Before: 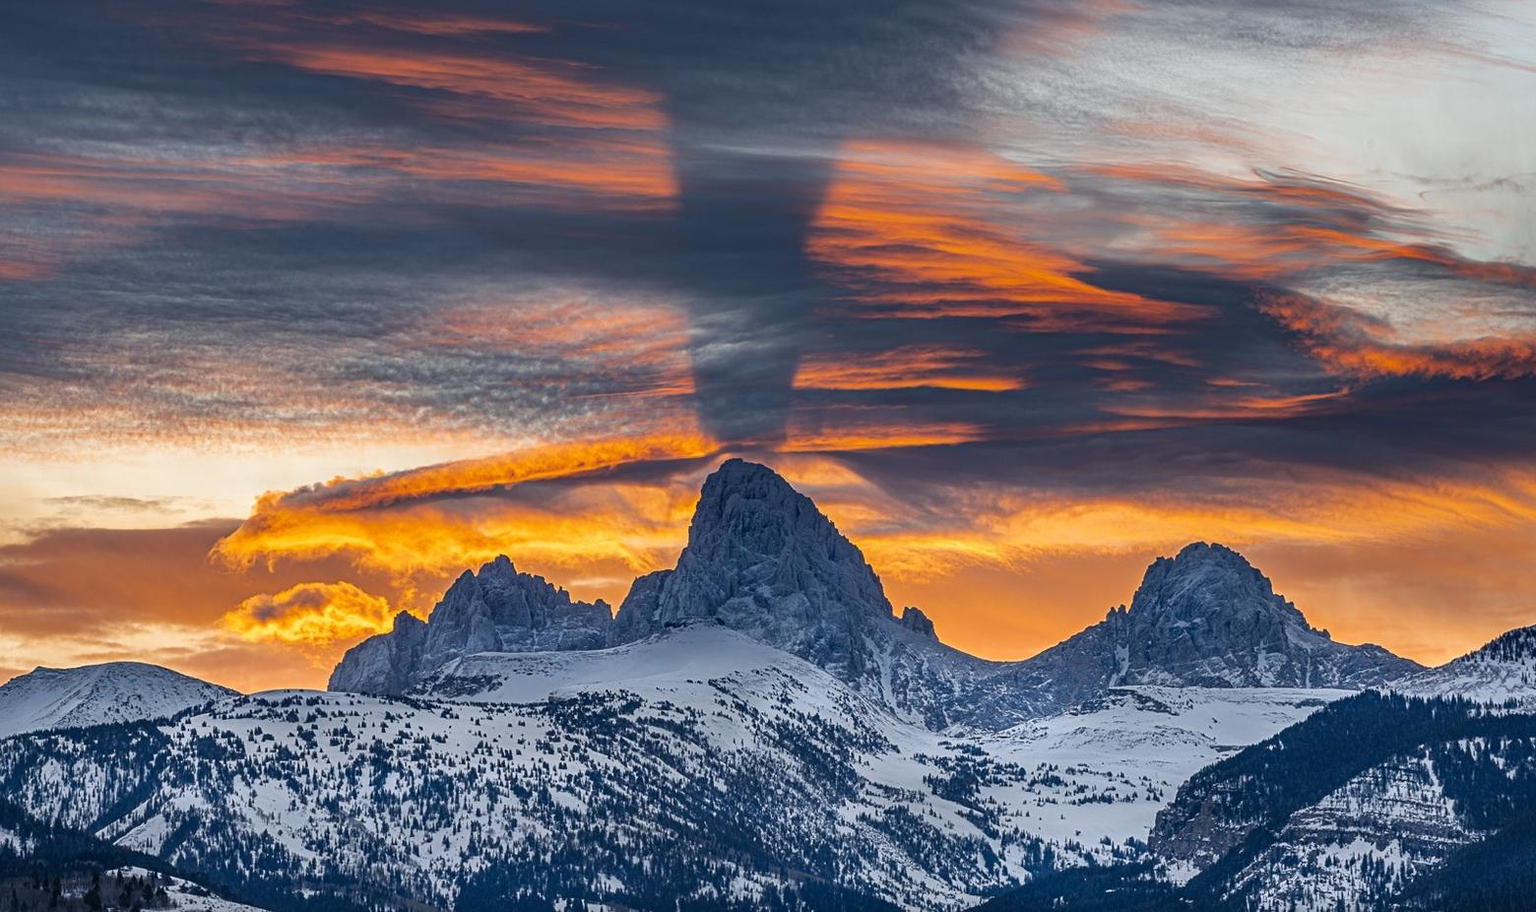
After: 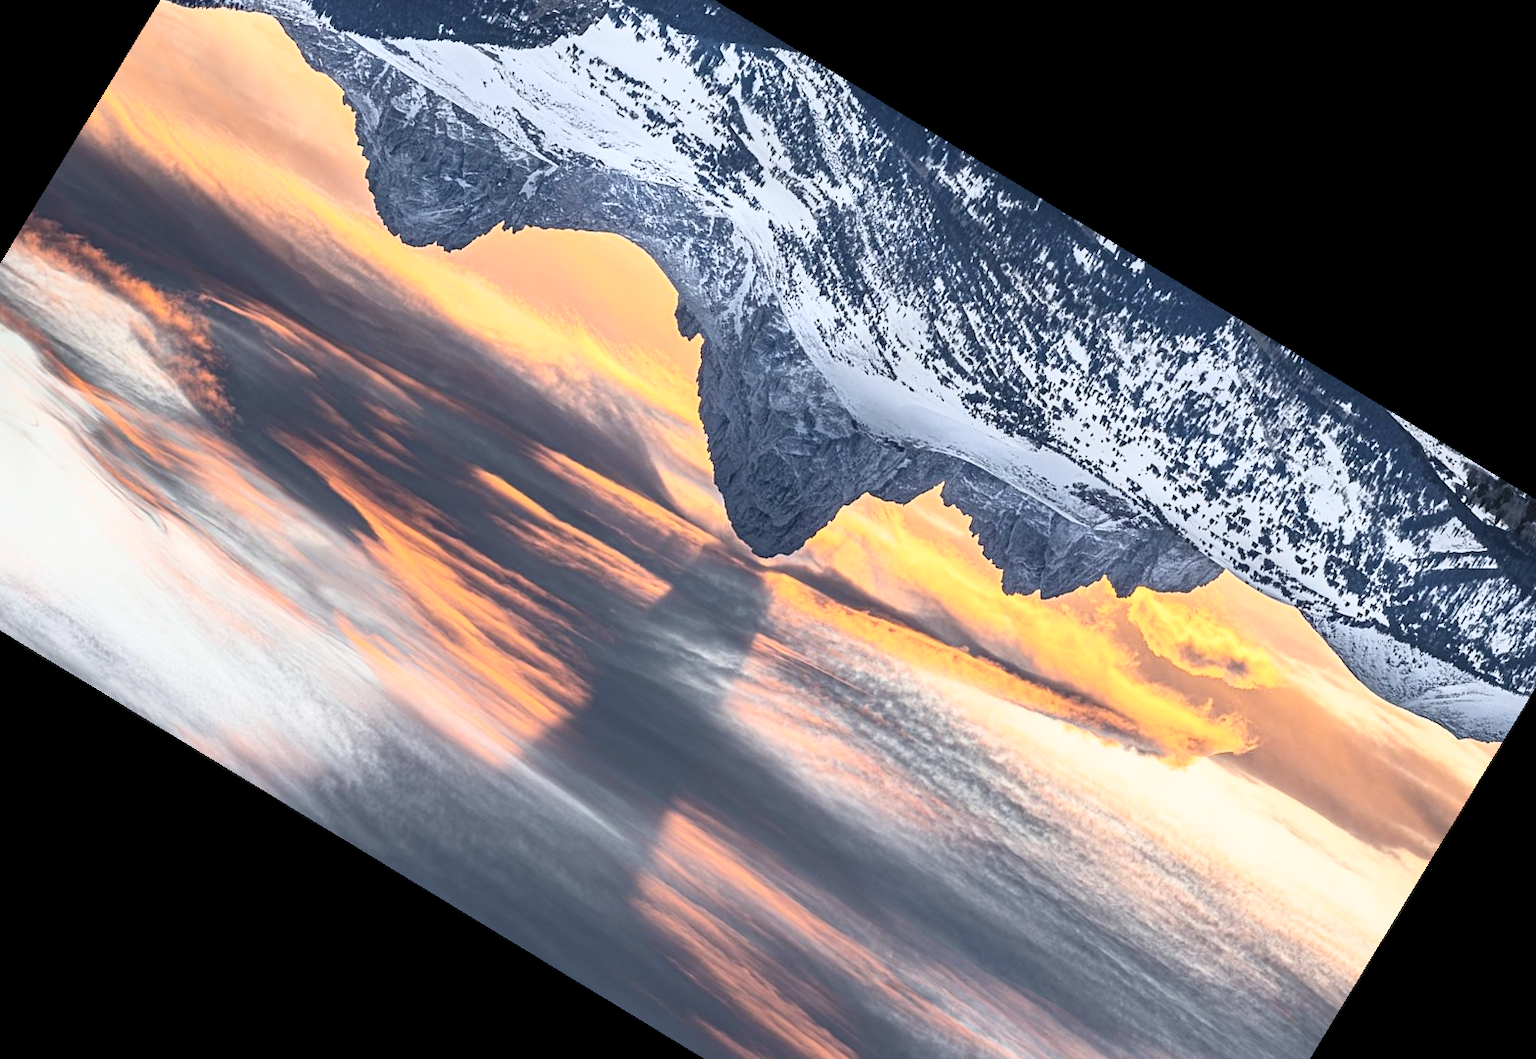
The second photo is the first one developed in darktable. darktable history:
contrast brightness saturation: contrast 0.43, brightness 0.56, saturation -0.19
crop and rotate: angle 148.68°, left 9.111%, top 15.603%, right 4.588%, bottom 17.041%
